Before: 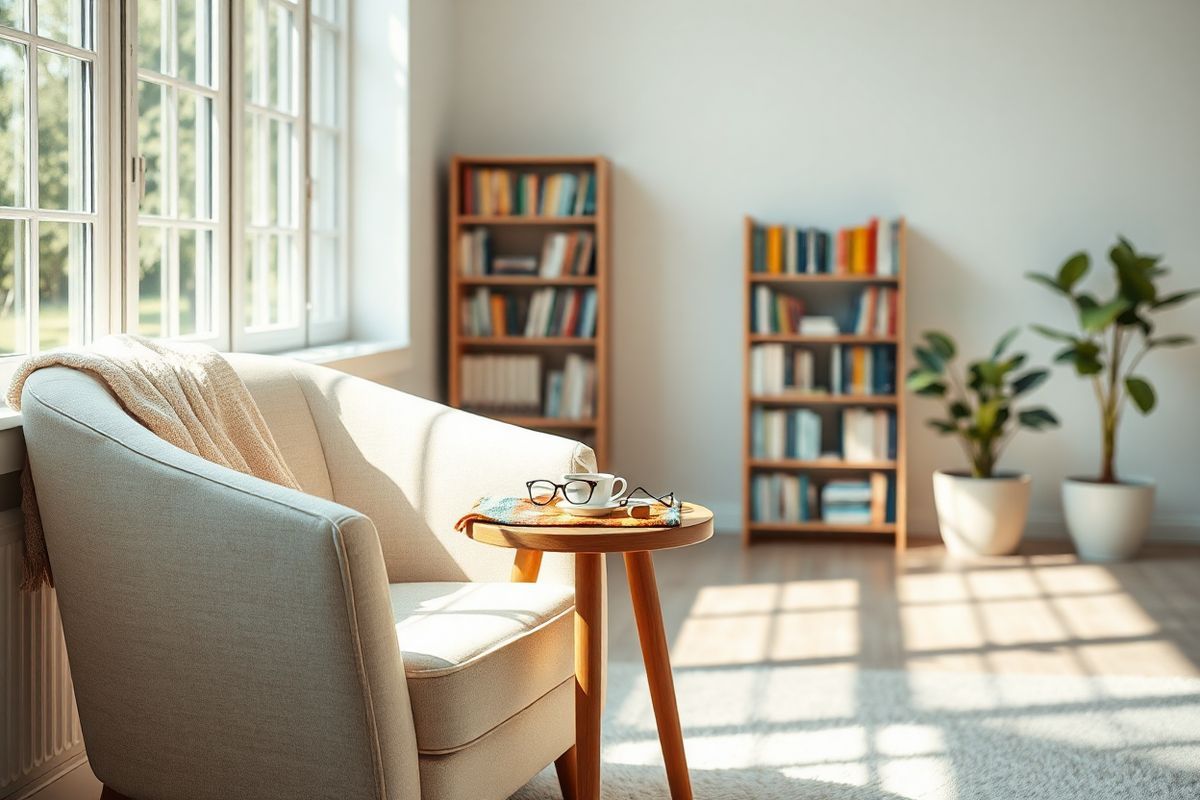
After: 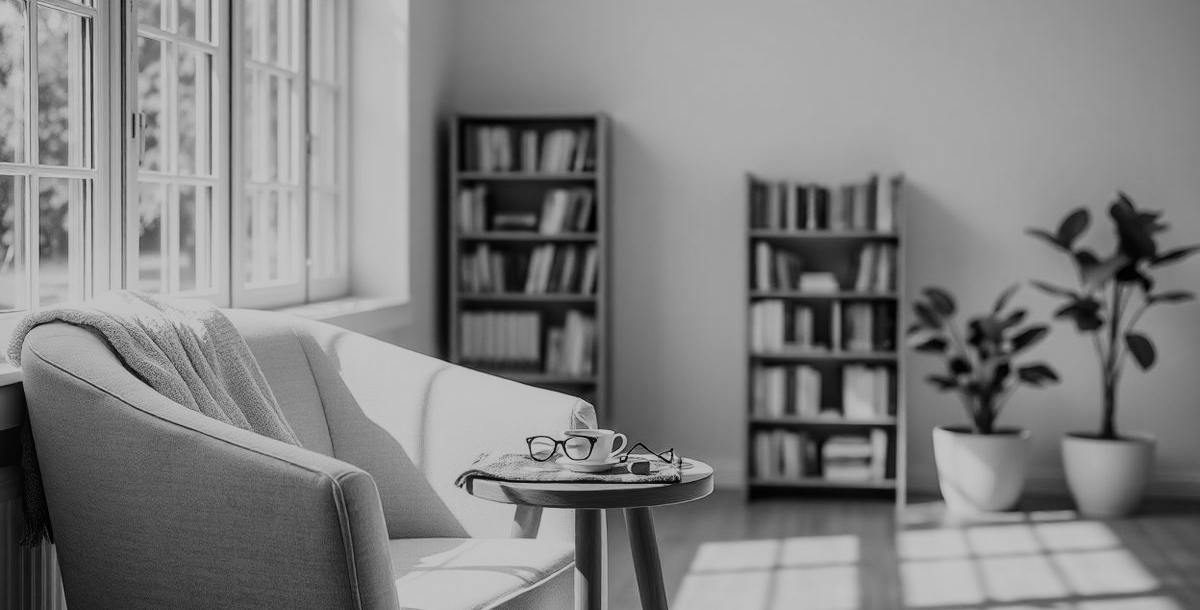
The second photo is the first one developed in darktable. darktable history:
exposure: black level correction 0, exposure 0.703 EV, compensate exposure bias true, compensate highlight preservation false
levels: levels [0, 0.478, 1]
color zones: curves: ch1 [(0, 0.34) (0.143, 0.164) (0.286, 0.152) (0.429, 0.176) (0.571, 0.173) (0.714, 0.188) (0.857, 0.199) (1, 0.34)]
contrast brightness saturation: contrast -0.034, brightness -0.605, saturation -0.998
local contrast: detail 109%
crop: top 5.572%, bottom 18.114%
filmic rgb: black relative exposure -7.22 EV, white relative exposure 5.38 EV, threshold 2.96 EV, hardness 3.03, preserve chrominance no, color science v4 (2020), contrast in shadows soft, contrast in highlights soft, enable highlight reconstruction true
